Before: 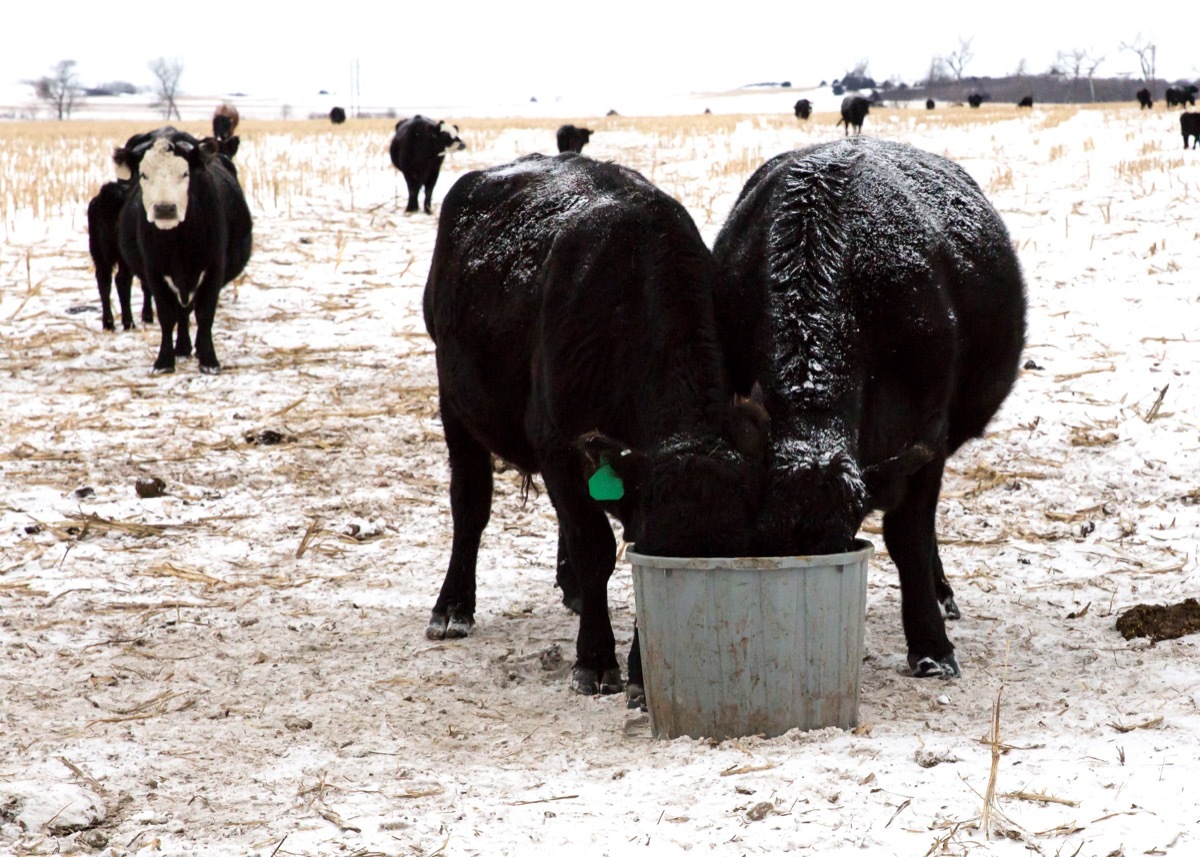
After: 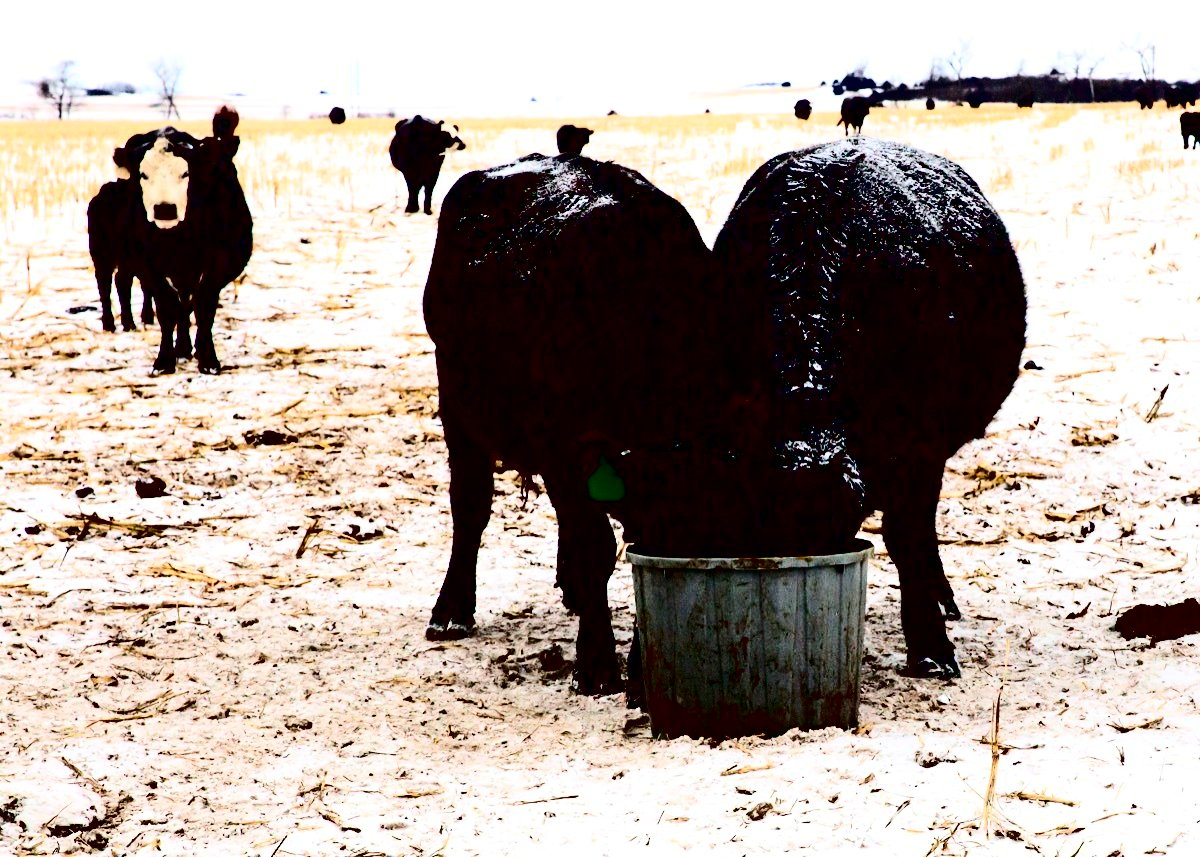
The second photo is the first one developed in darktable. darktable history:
contrast brightness saturation: contrast 0.752, brightness -0.984, saturation 0.982
tone equalizer: edges refinement/feathering 500, mask exposure compensation -1.57 EV, preserve details no
